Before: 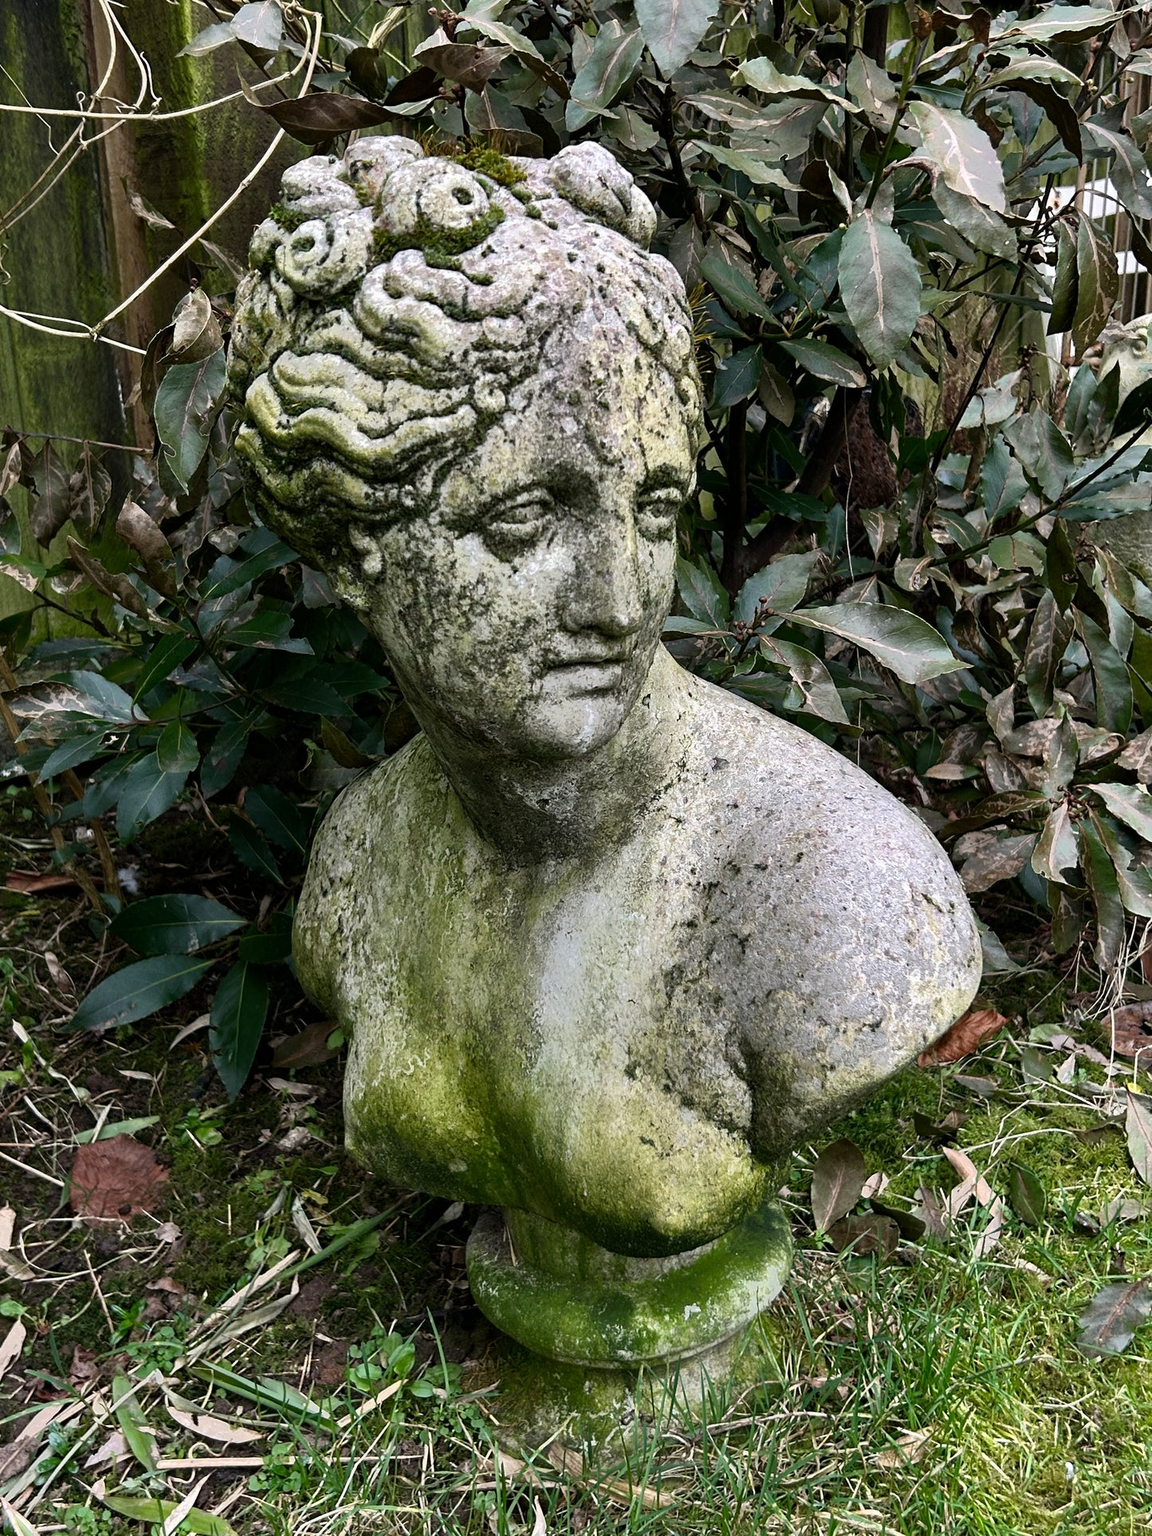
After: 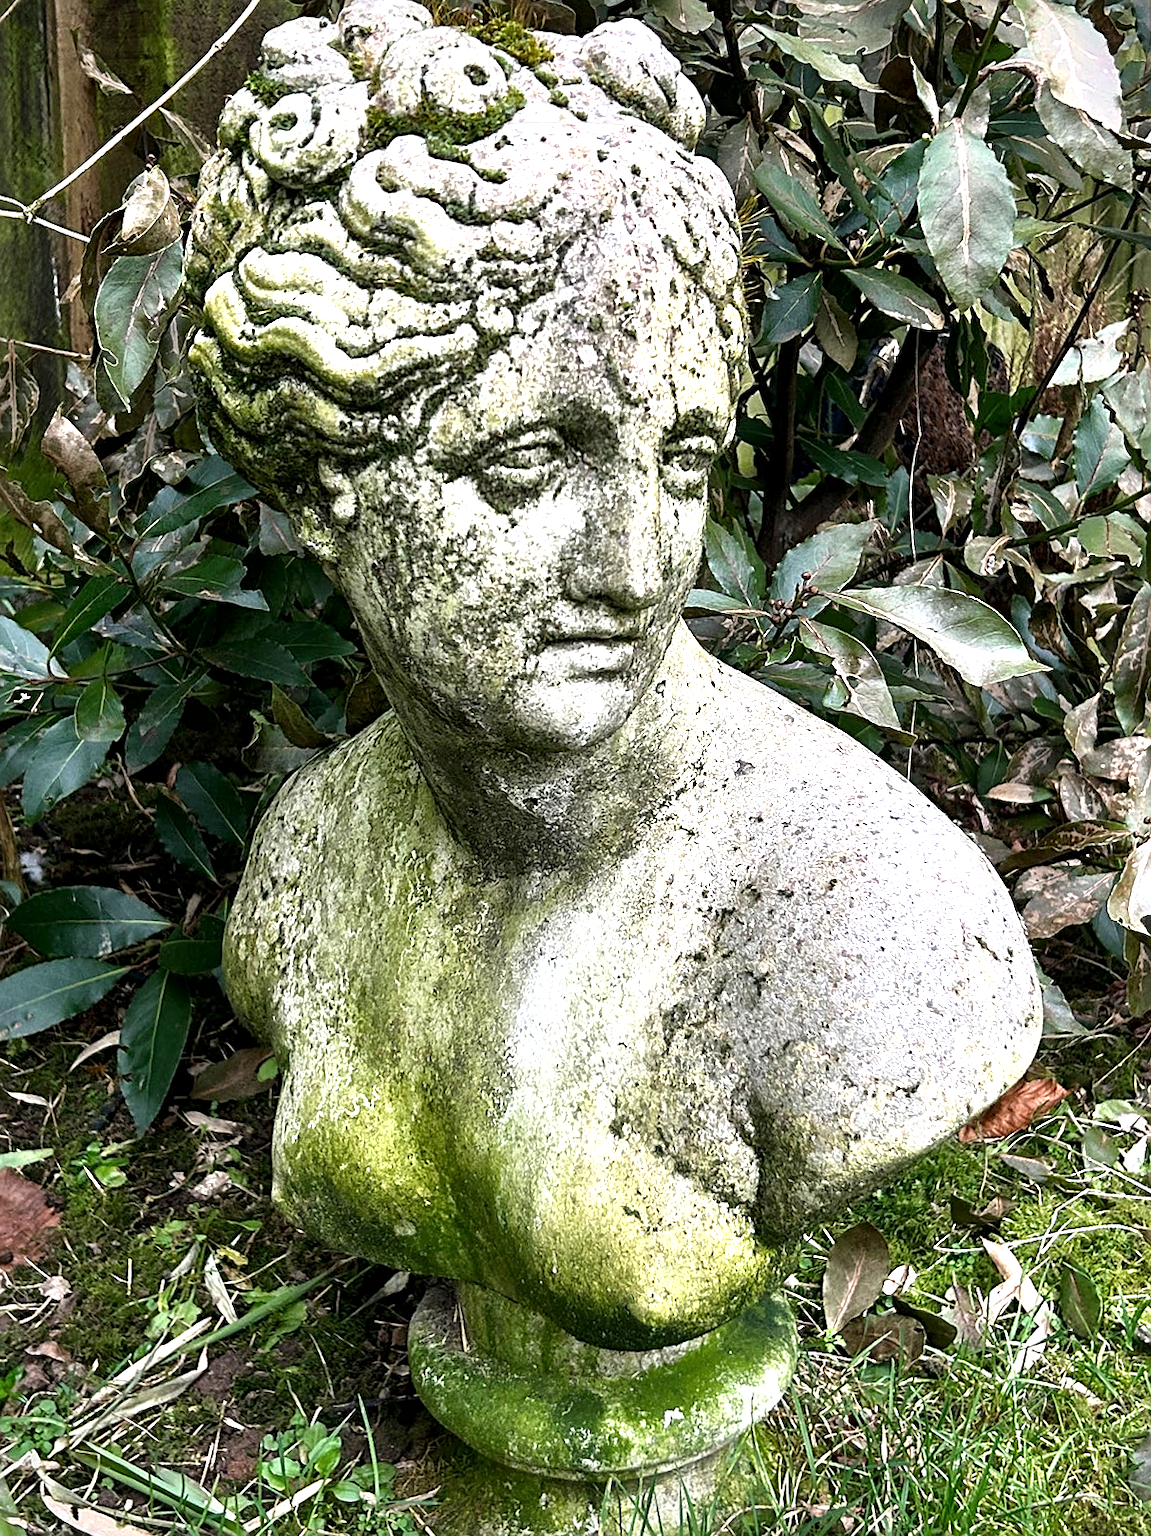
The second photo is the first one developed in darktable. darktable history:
vignetting: fall-off start 97.23%, saturation -0.024, center (-0.033, -0.042), width/height ratio 1.179, unbound false
crop and rotate: angle -3.27°, left 5.211%, top 5.211%, right 4.607%, bottom 4.607%
exposure: black level correction 0, exposure 1.1 EV, compensate exposure bias true, compensate highlight preservation false
sharpen: on, module defaults
local contrast: mode bilateral grid, contrast 20, coarseness 50, detail 132%, midtone range 0.2
